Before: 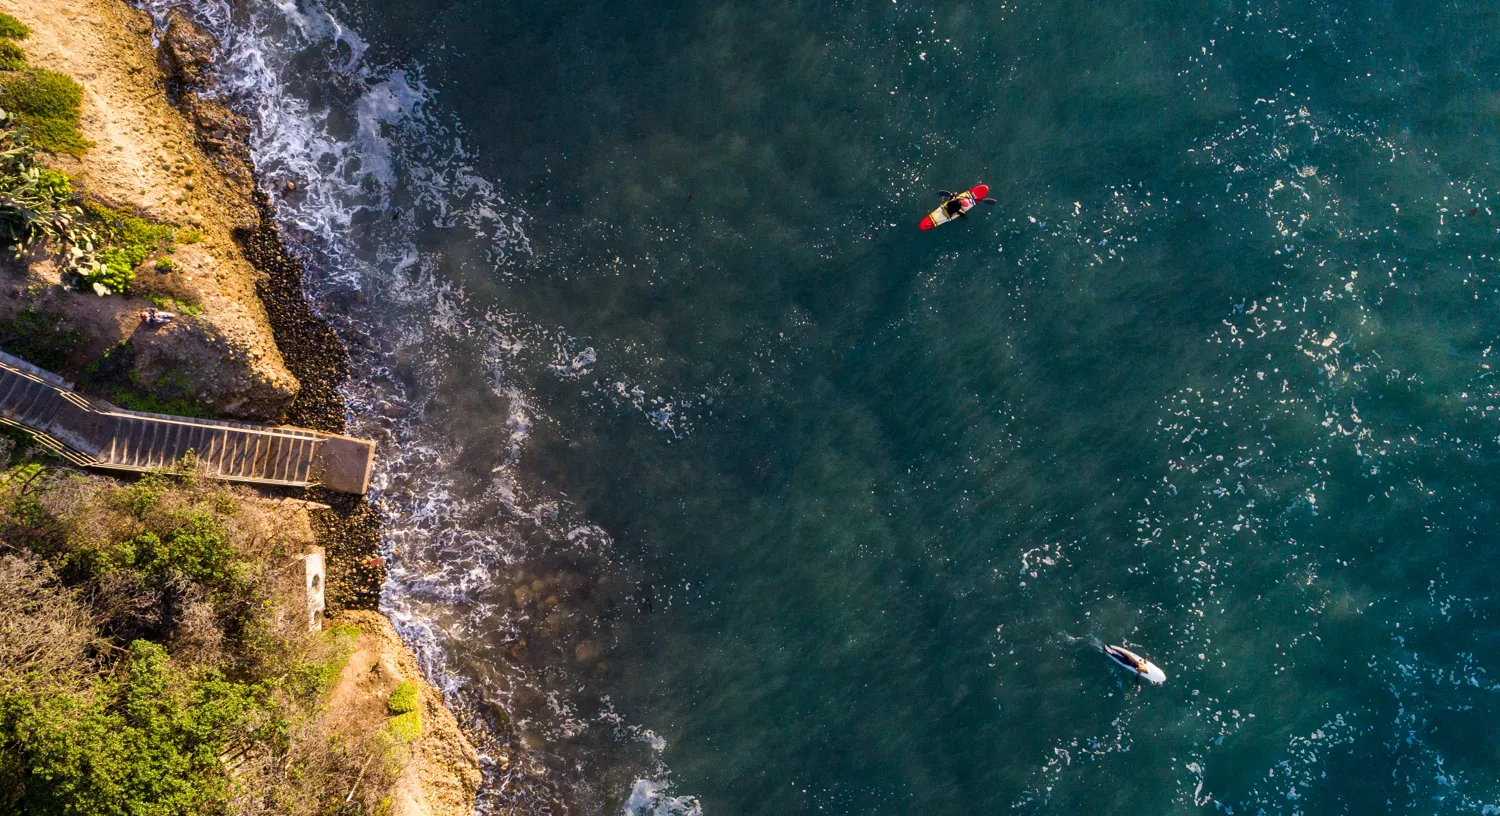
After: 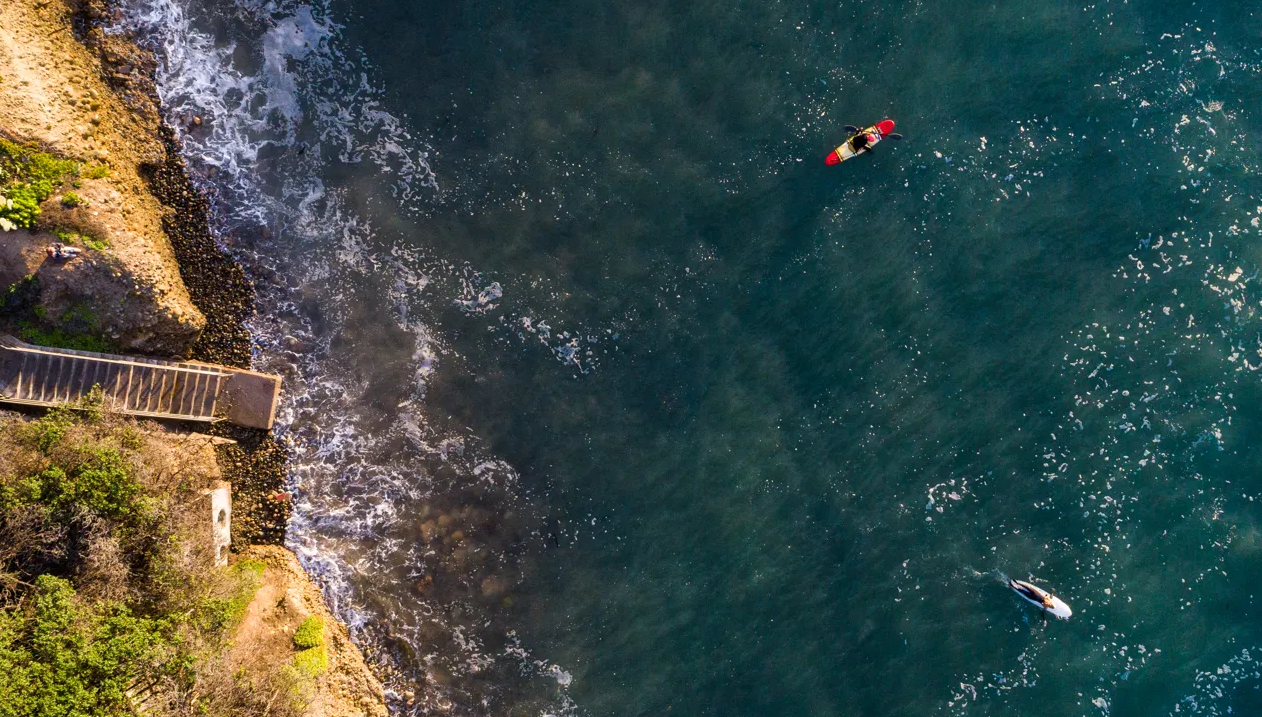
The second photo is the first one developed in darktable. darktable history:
crop: left 6.296%, top 8.064%, right 9.525%, bottom 4.053%
